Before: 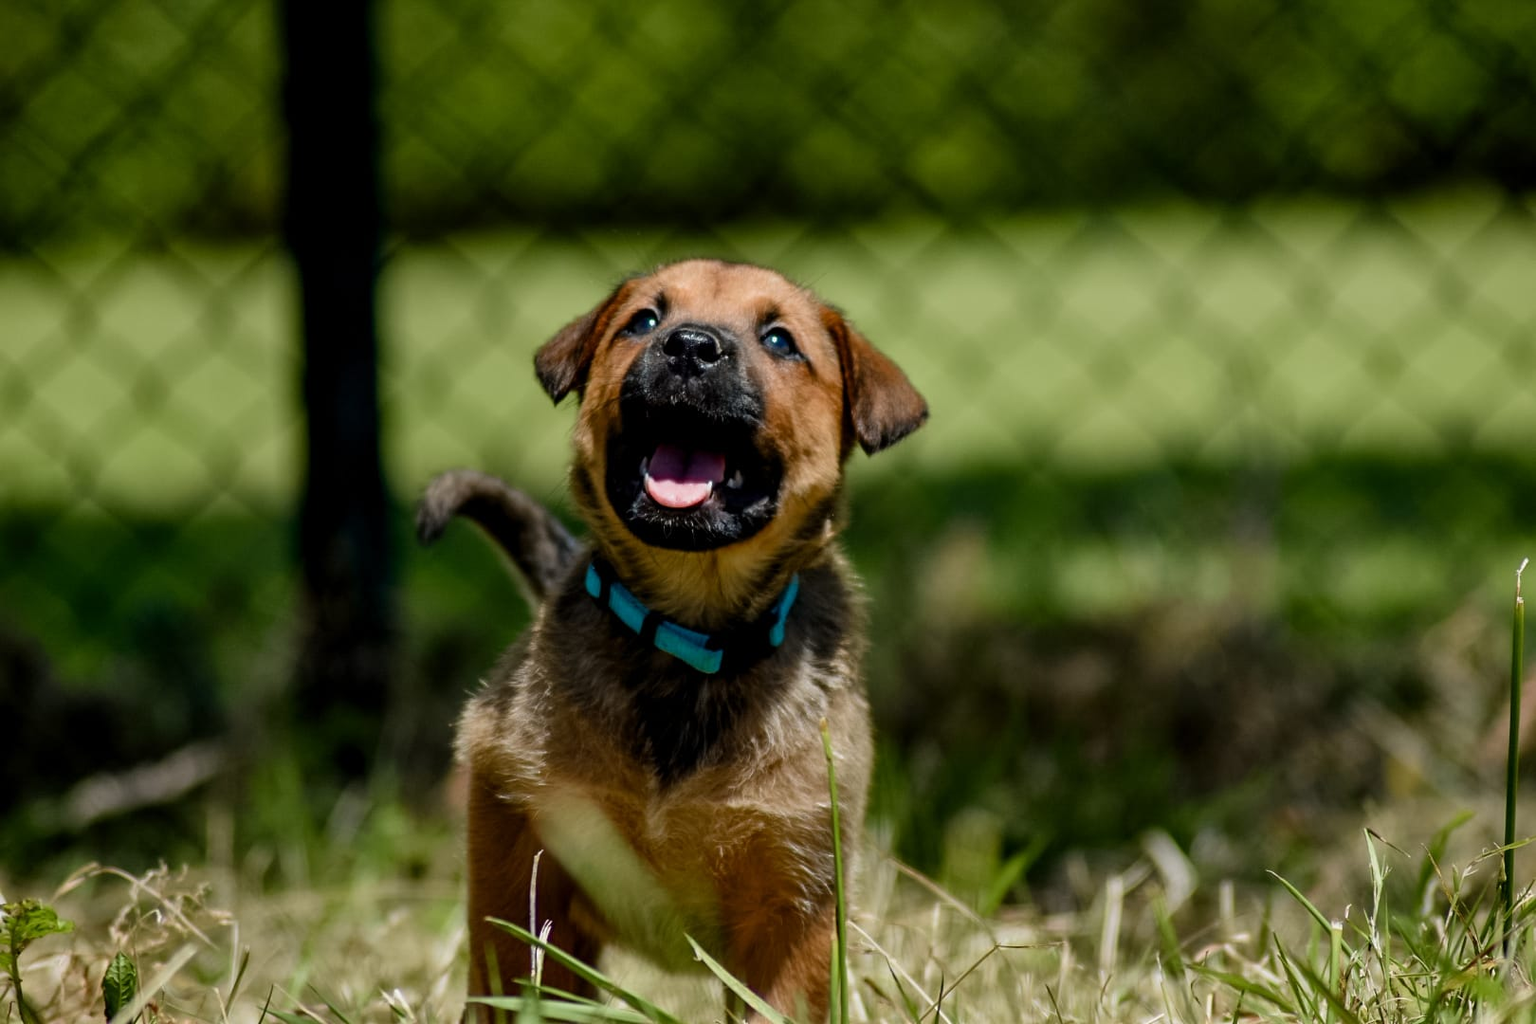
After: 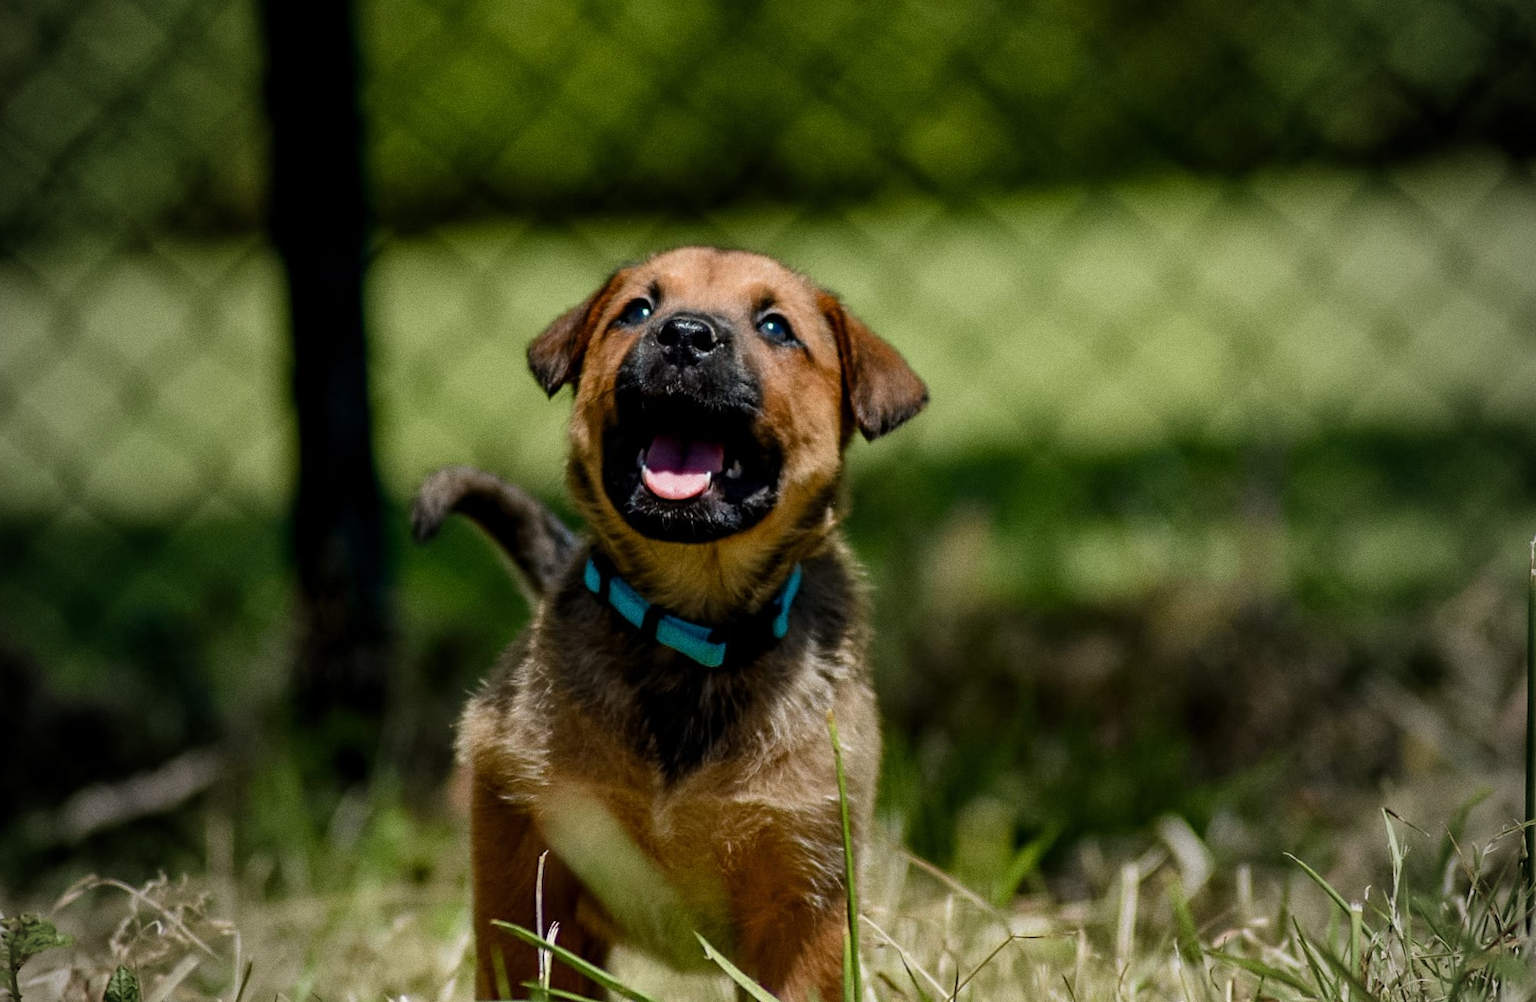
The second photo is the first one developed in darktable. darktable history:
vignetting: fall-off start 97%, fall-off radius 100%, width/height ratio 0.609, unbound false
rotate and perspective: rotation -1.42°, crop left 0.016, crop right 0.984, crop top 0.035, crop bottom 0.965
grain: coarseness 0.47 ISO
